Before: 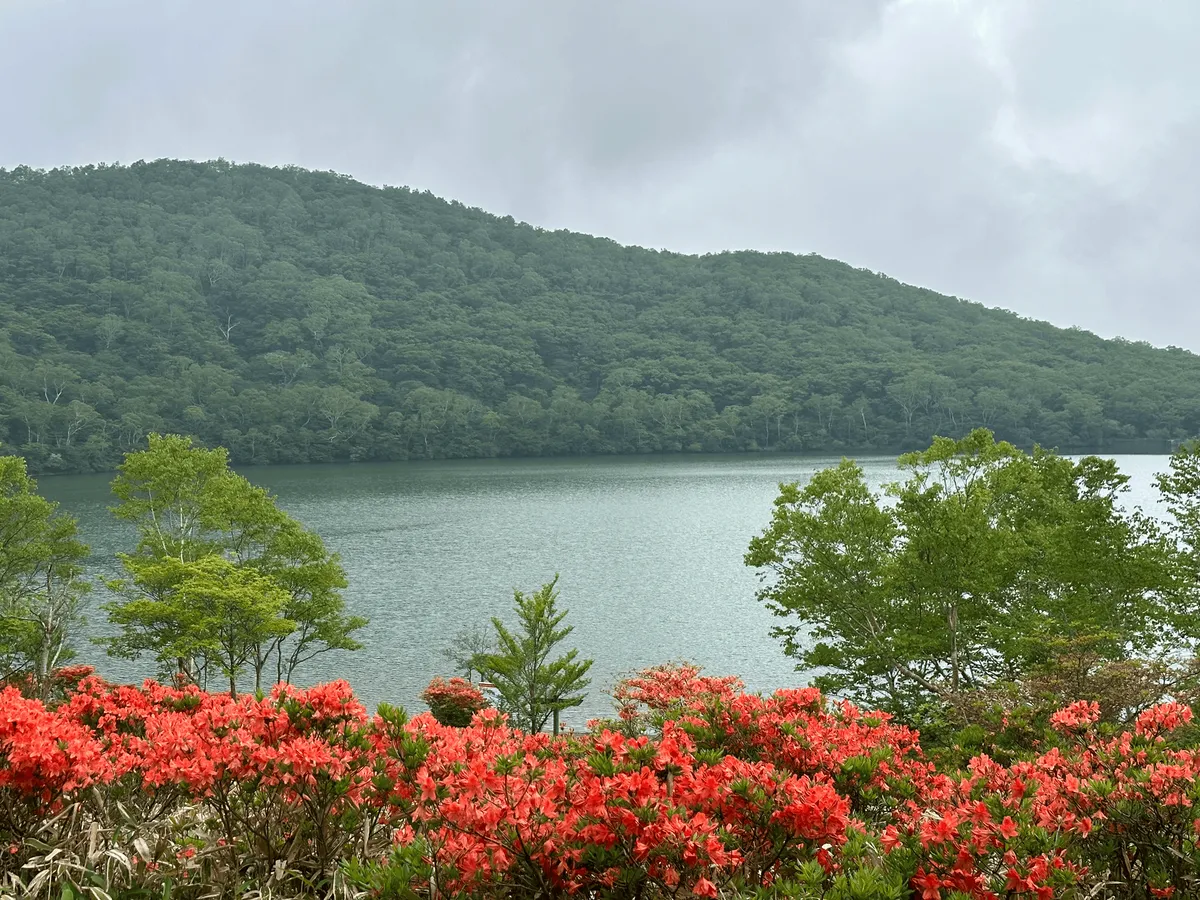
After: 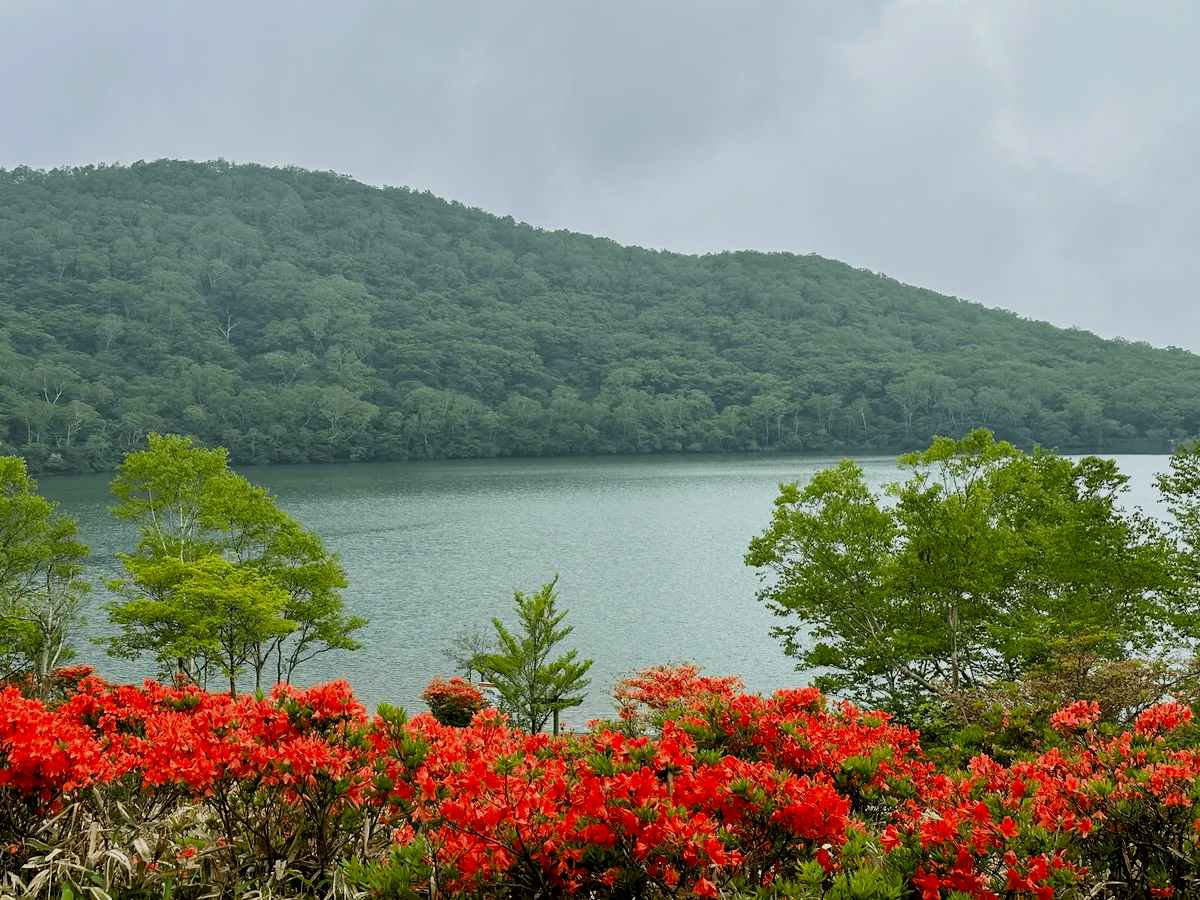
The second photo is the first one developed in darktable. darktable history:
filmic rgb: black relative exposure -7.6 EV, white relative exposure 4.61 EV, target black luminance 0%, hardness 3.55, latitude 50.42%, contrast 1.033, highlights saturation mix 9.58%, shadows ↔ highlights balance -0.19%, color science v5 (2021), contrast in shadows safe, contrast in highlights safe
